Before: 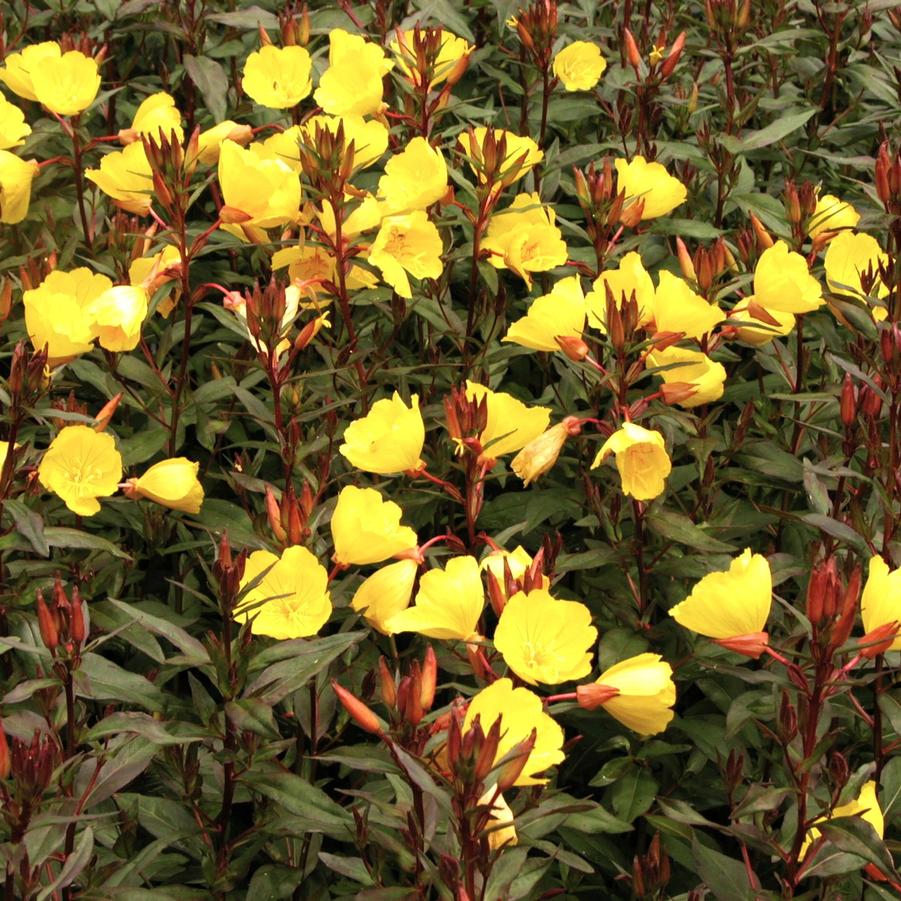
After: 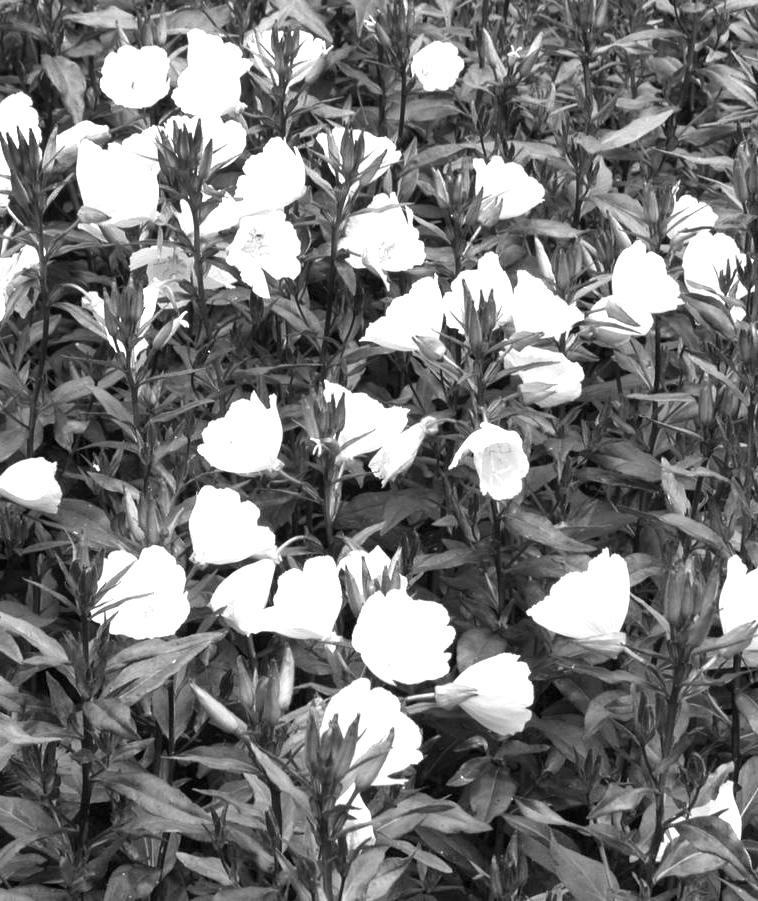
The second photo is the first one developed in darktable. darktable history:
crop: left 15.84%
shadows and highlights: radius 123.19, shadows 98.41, white point adjustment -2.84, highlights -98, soften with gaussian
exposure: black level correction 0, exposure 1.364 EV, compensate exposure bias true, compensate highlight preservation false
color calibration: output gray [0.21, 0.42, 0.37, 0], illuminant same as pipeline (D50), adaptation XYZ, x 0.346, y 0.358, temperature 5018.79 K
